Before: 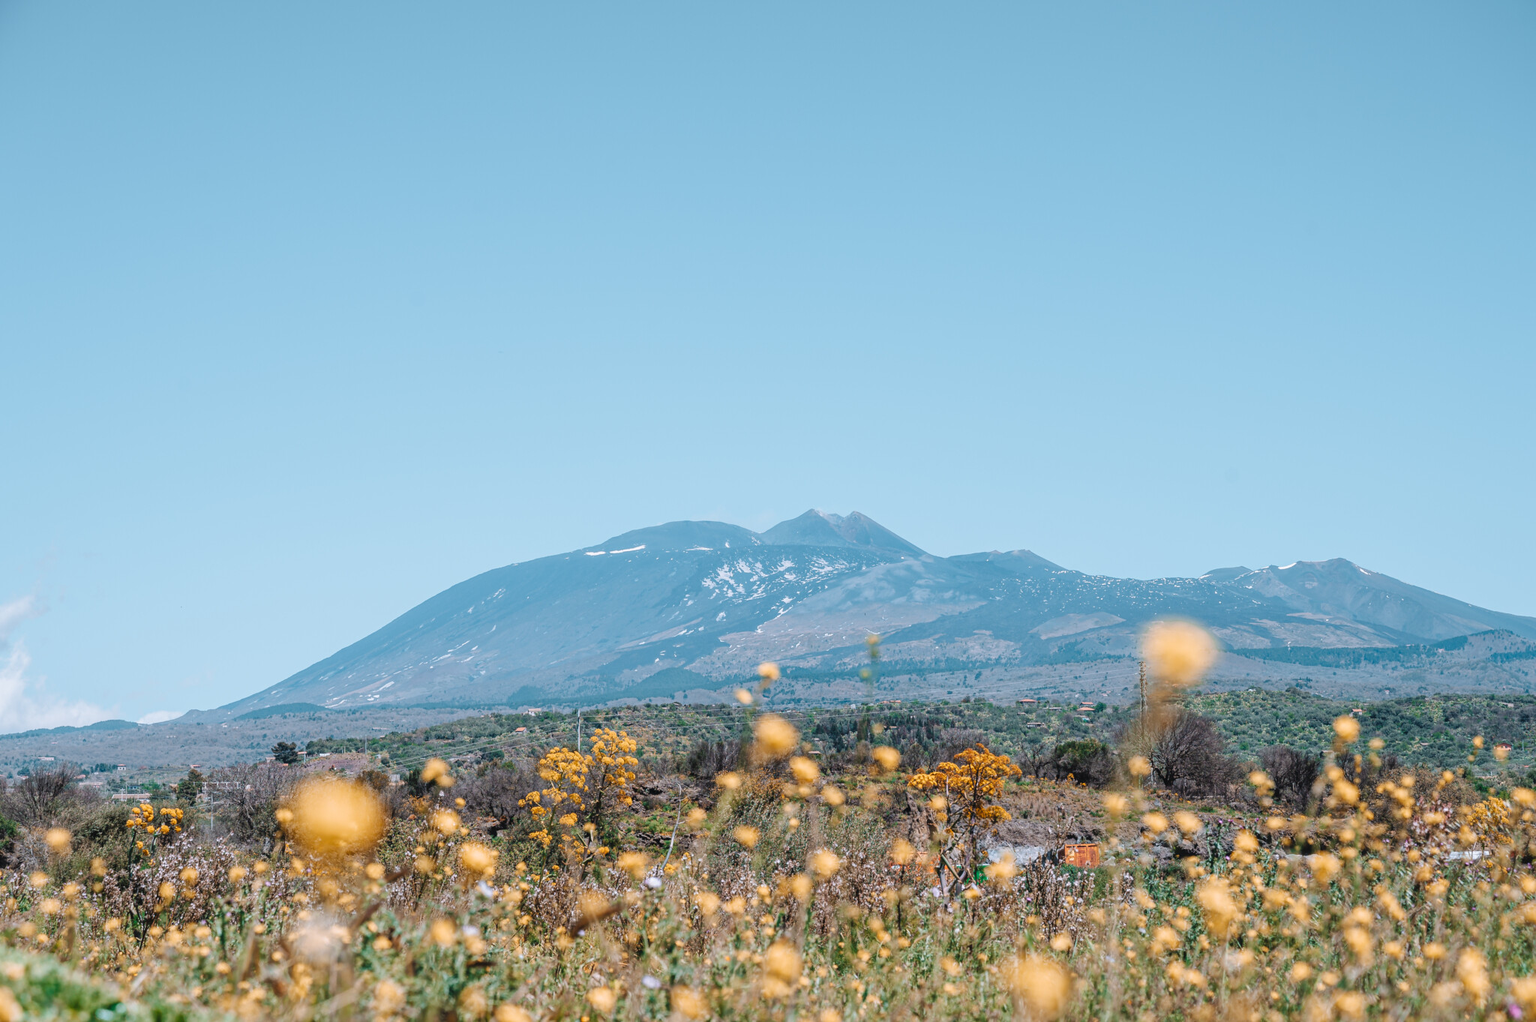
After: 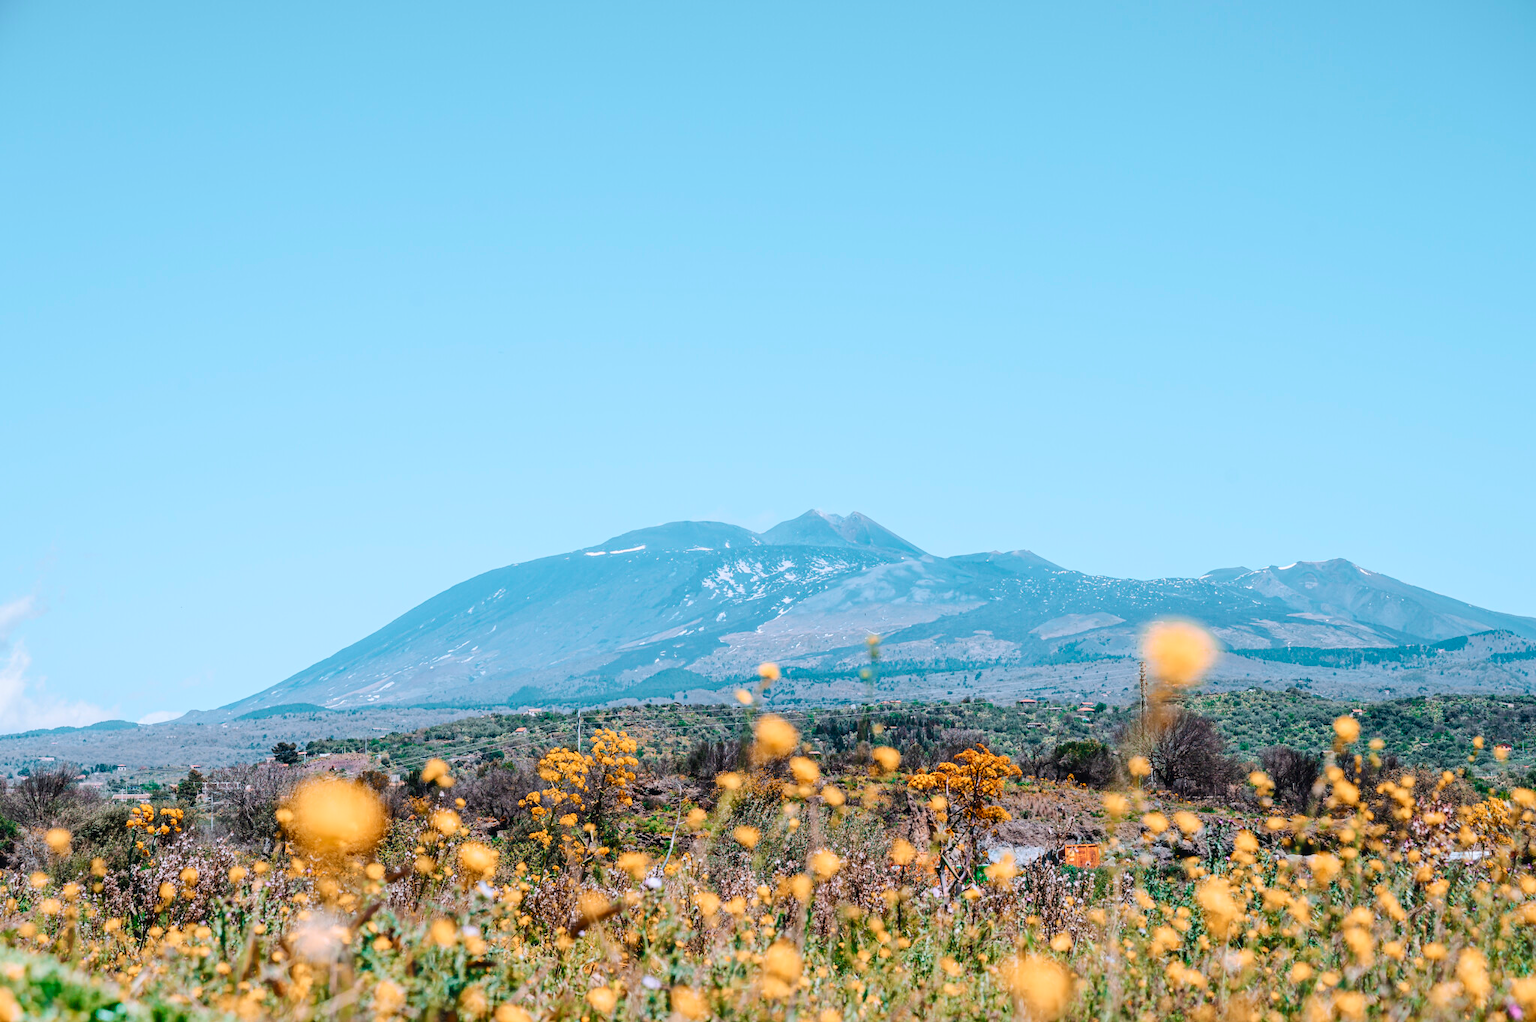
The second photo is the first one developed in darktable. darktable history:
tone equalizer: on, module defaults
tone curve: curves: ch0 [(0, 0) (0.126, 0.061) (0.338, 0.285) (0.494, 0.518) (0.703, 0.762) (1, 1)]; ch1 [(0, 0) (0.389, 0.313) (0.457, 0.442) (0.5, 0.501) (0.55, 0.578) (1, 1)]; ch2 [(0, 0) (0.44, 0.424) (0.501, 0.499) (0.557, 0.564) (0.613, 0.67) (0.707, 0.746) (1, 1)], color space Lab, independent channels, preserve colors none
